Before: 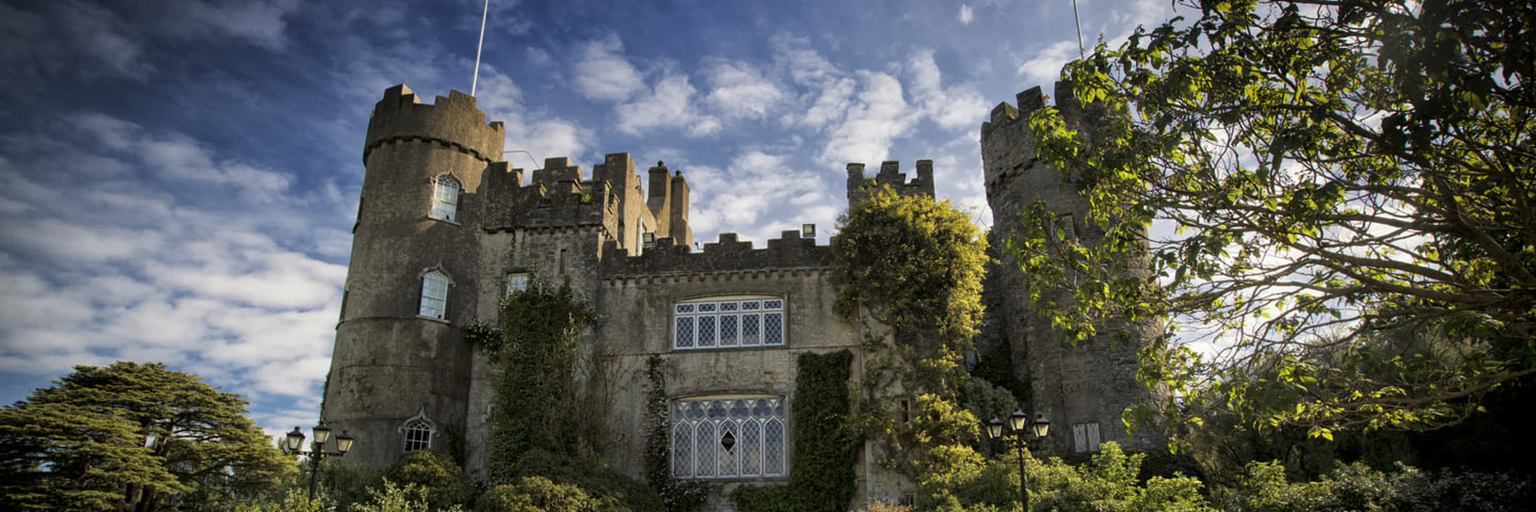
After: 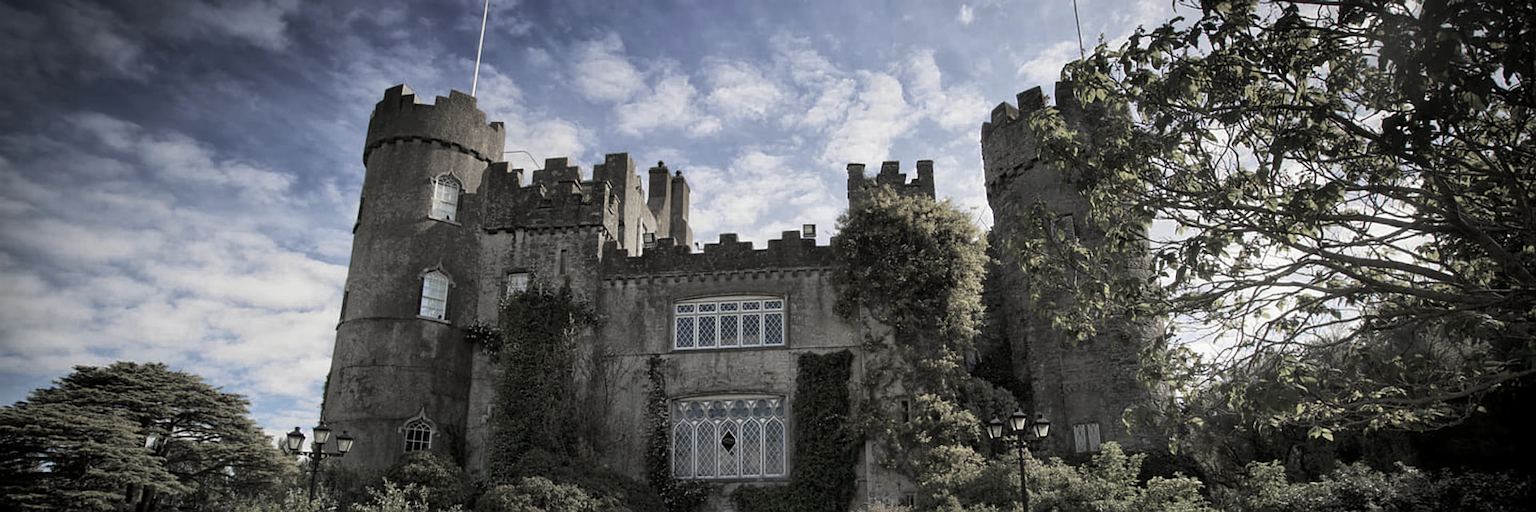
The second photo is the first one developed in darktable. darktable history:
sharpen: radius 2.731
color zones: curves: ch0 [(0, 0.613) (0.01, 0.613) (0.245, 0.448) (0.498, 0.529) (0.642, 0.665) (0.879, 0.777) (0.99, 0.613)]; ch1 [(0, 0.272) (0.219, 0.127) (0.724, 0.346)]
contrast equalizer: octaves 7, y [[0.5, 0.5, 0.5, 0.539, 0.64, 0.611], [0.5 ×6], [0.5 ×6], [0 ×6], [0 ×6]], mix -0.2
